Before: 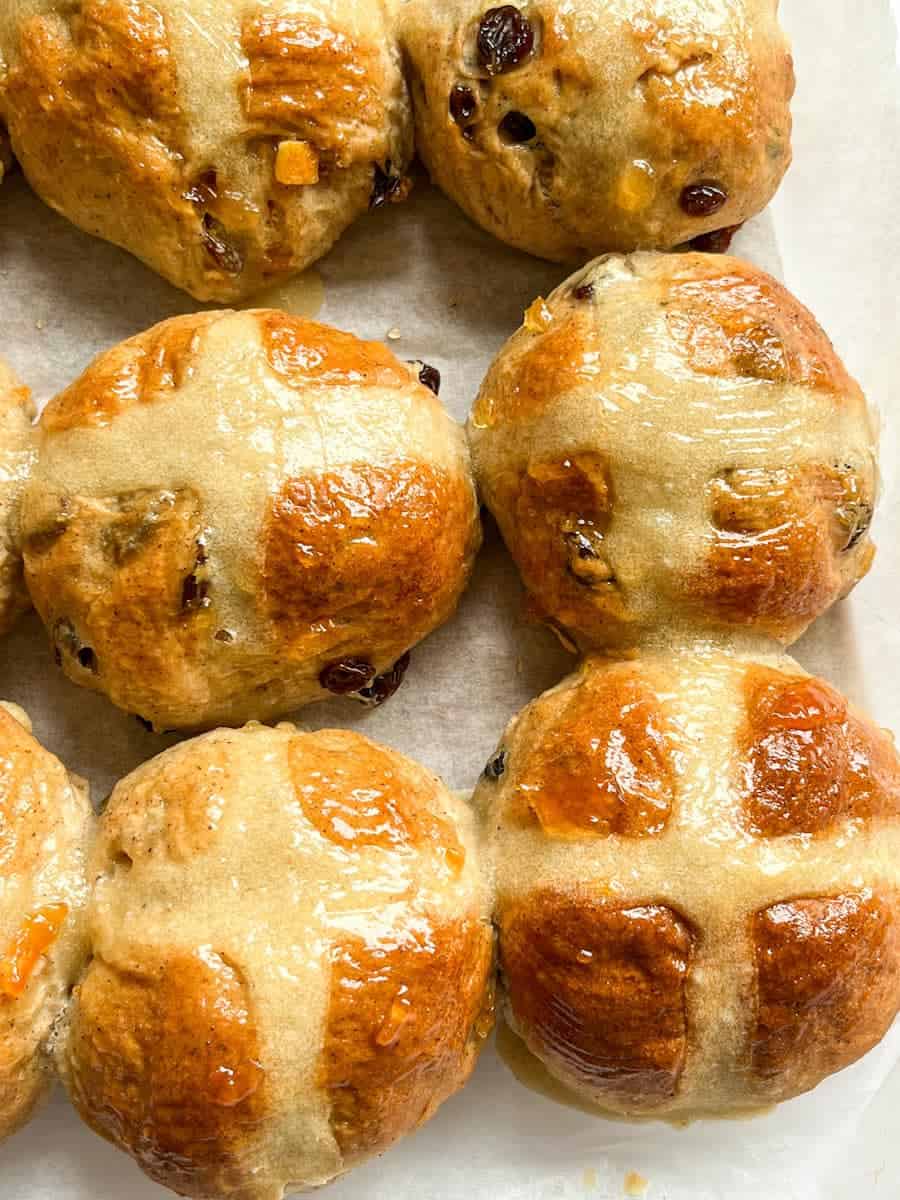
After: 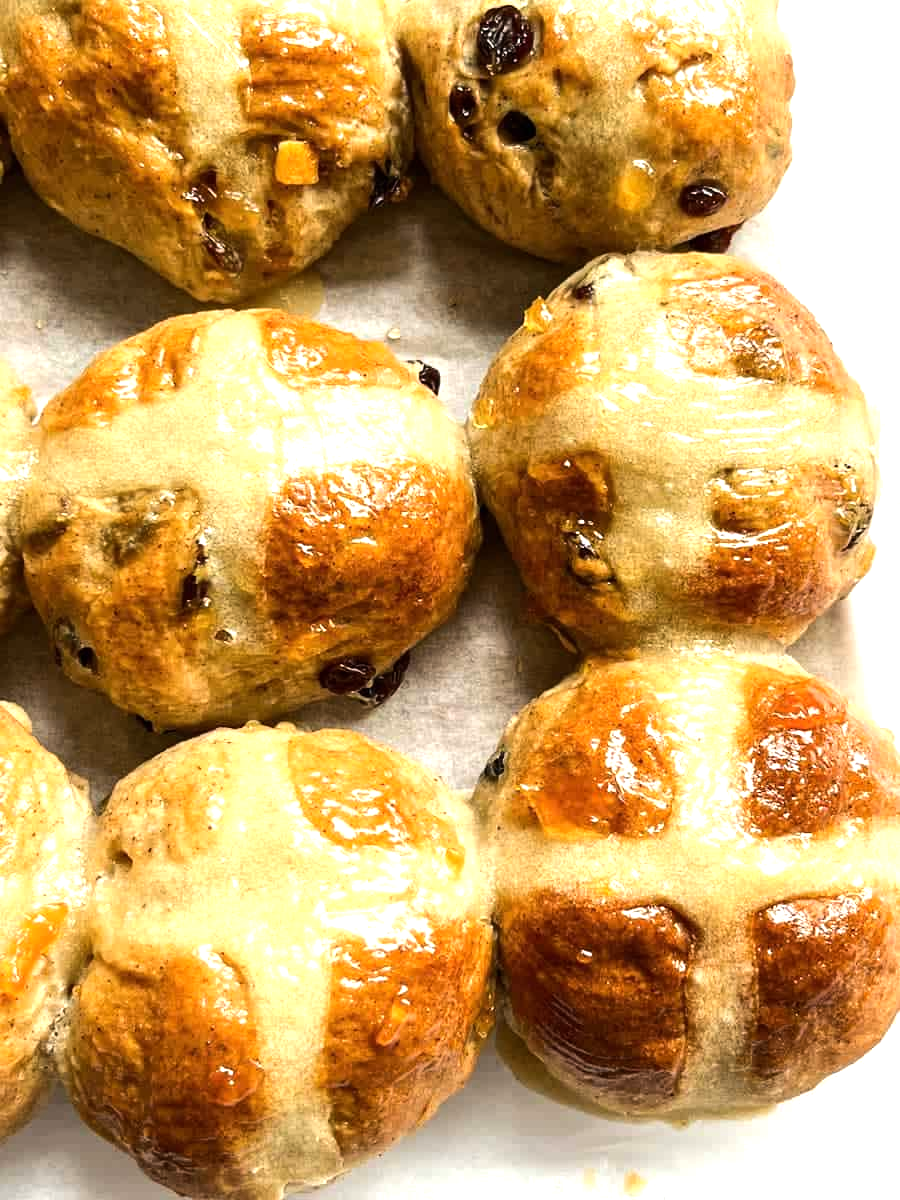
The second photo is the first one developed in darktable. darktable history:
color correction: highlights a* 0.003, highlights b* -0.283
tone equalizer: -8 EV -0.75 EV, -7 EV -0.7 EV, -6 EV -0.6 EV, -5 EV -0.4 EV, -3 EV 0.4 EV, -2 EV 0.6 EV, -1 EV 0.7 EV, +0 EV 0.75 EV, edges refinement/feathering 500, mask exposure compensation -1.57 EV, preserve details no
